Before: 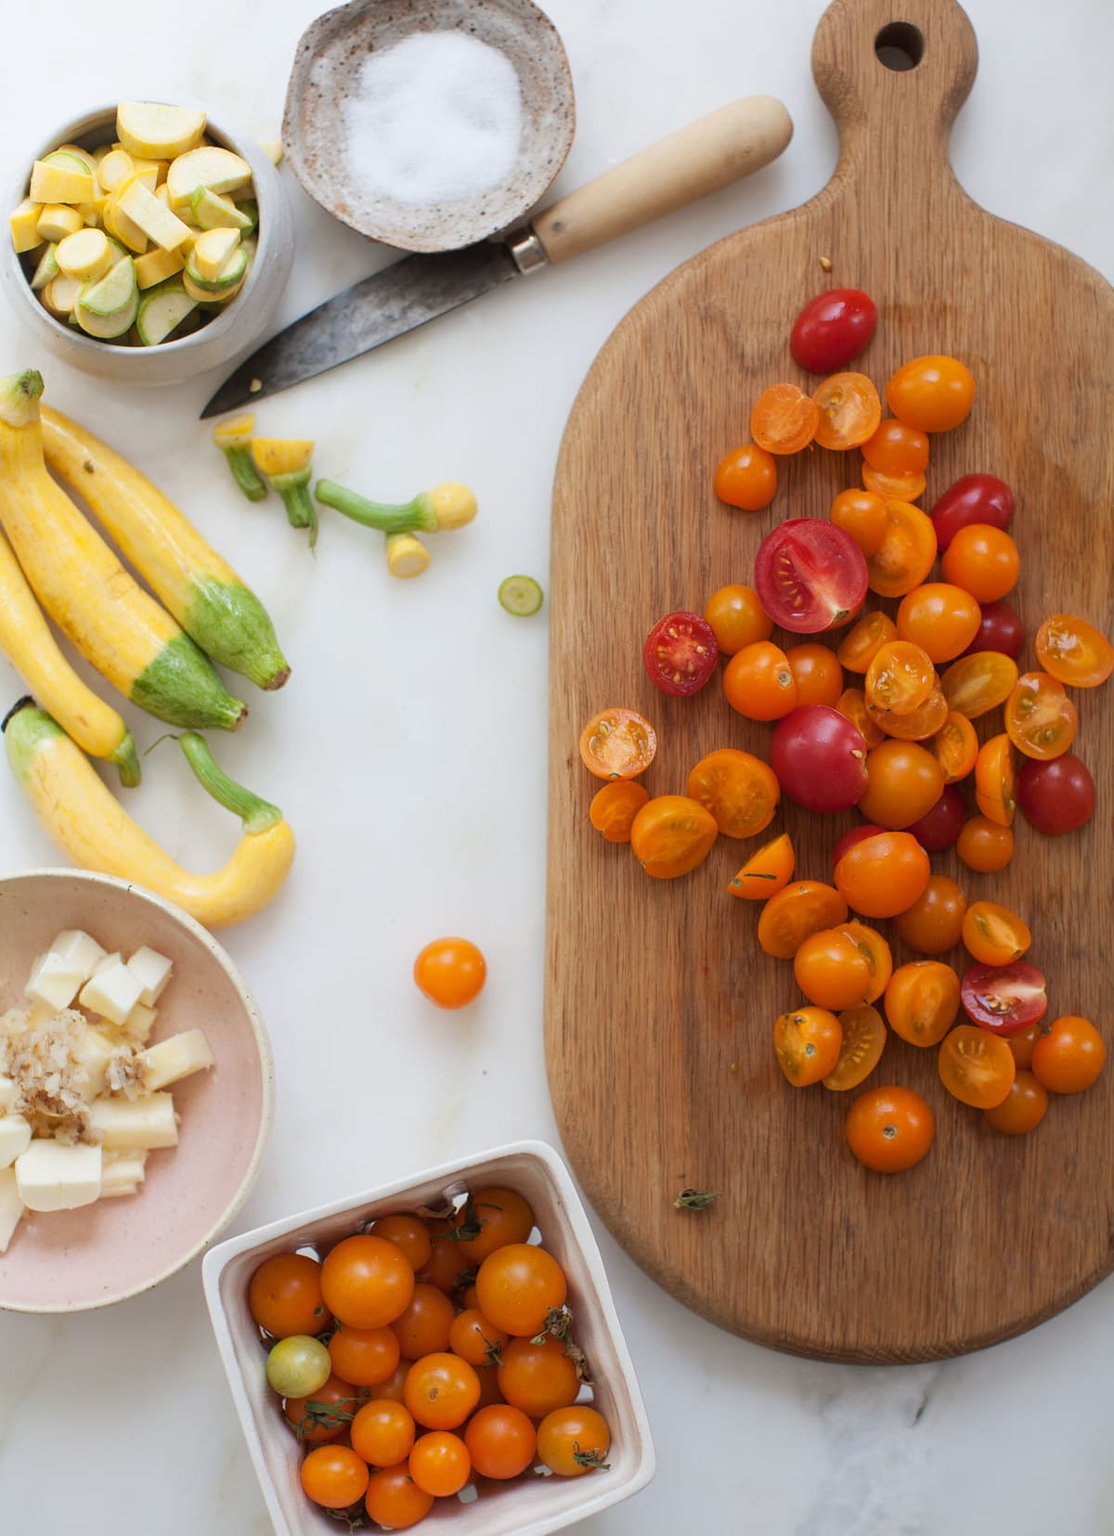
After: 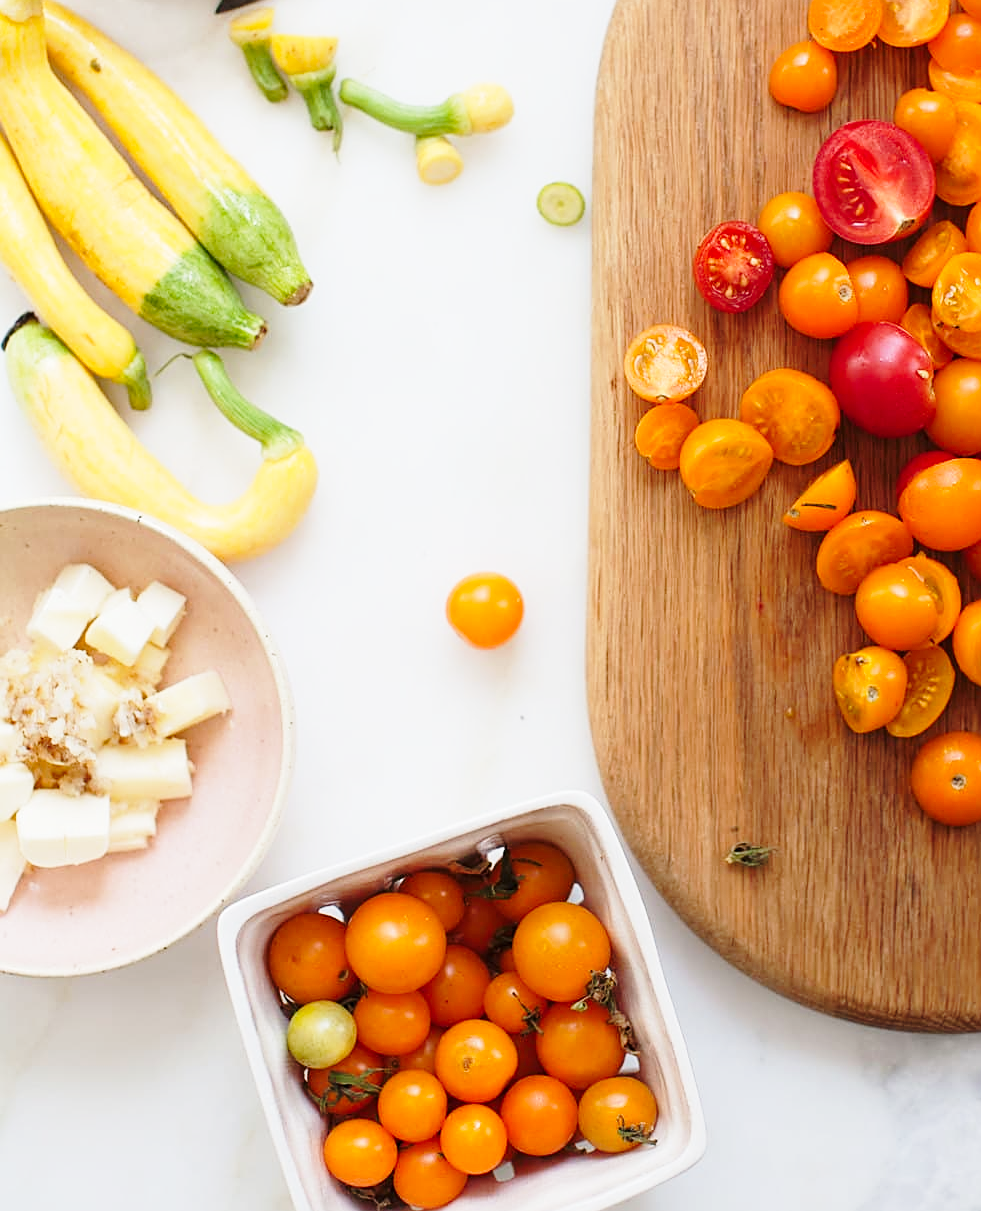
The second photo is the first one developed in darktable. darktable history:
sharpen: amount 0.494
crop: top 26.512%, right 17.953%
base curve: curves: ch0 [(0, 0) (0.028, 0.03) (0.121, 0.232) (0.46, 0.748) (0.859, 0.968) (1, 1)], preserve colors none
